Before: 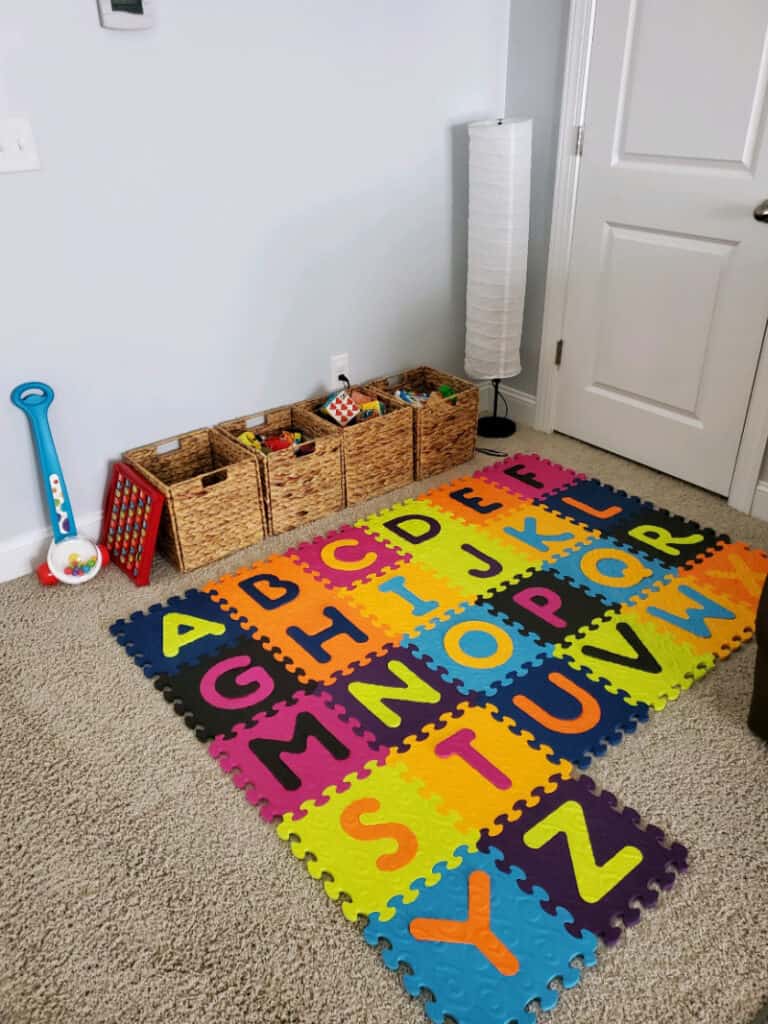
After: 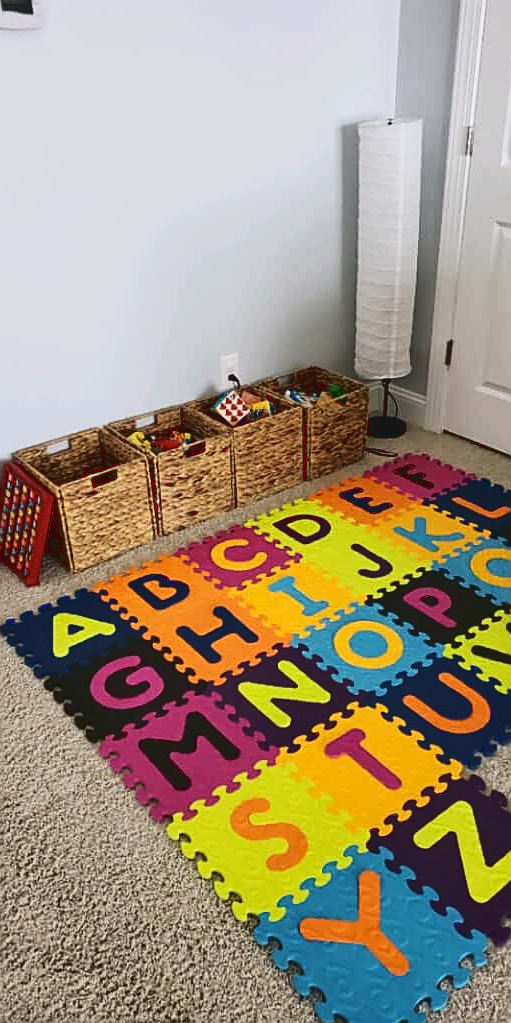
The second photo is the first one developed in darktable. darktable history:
tone curve: curves: ch0 [(0, 0.072) (0.249, 0.176) (0.518, 0.489) (0.832, 0.854) (1, 0.948)], color space Lab, linked channels, preserve colors none
crop and rotate: left 14.385%, right 18.948%
sharpen: on, module defaults
